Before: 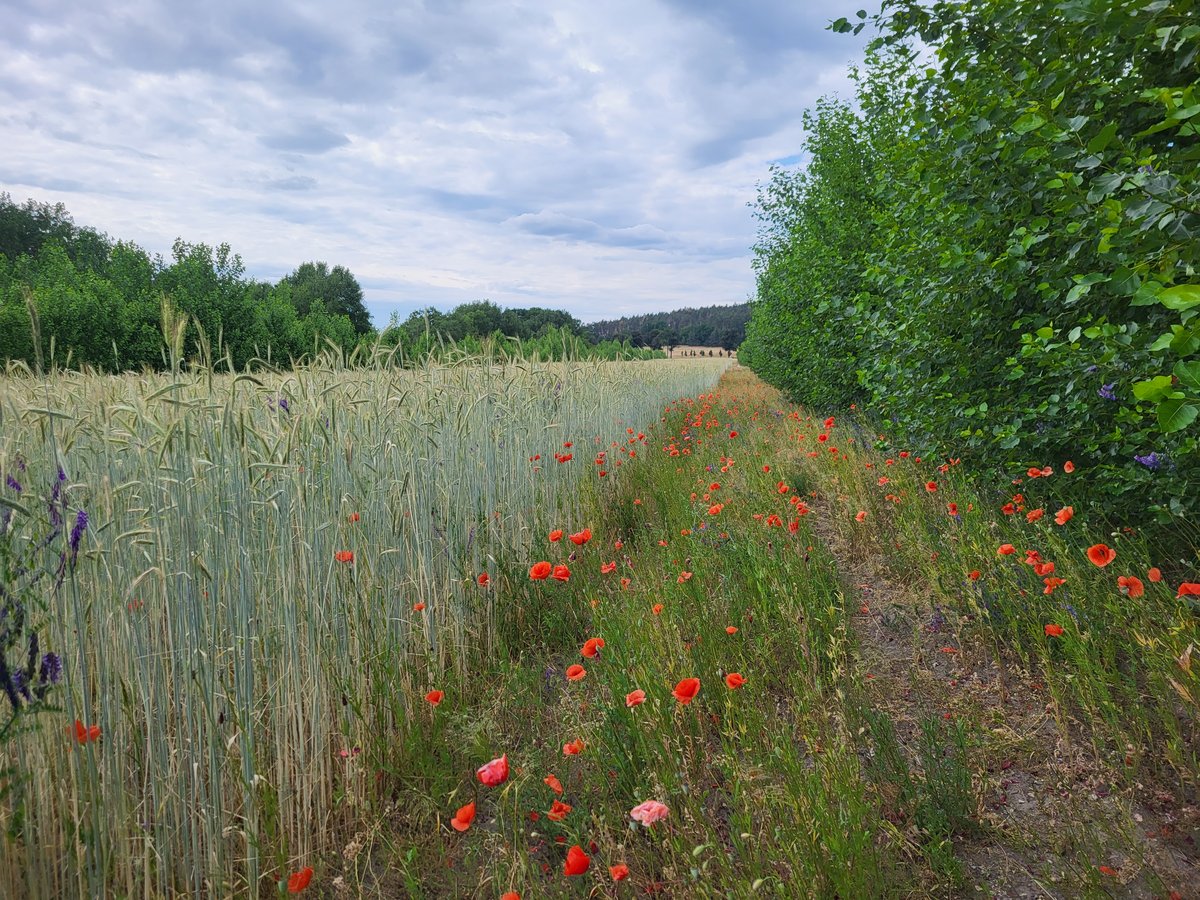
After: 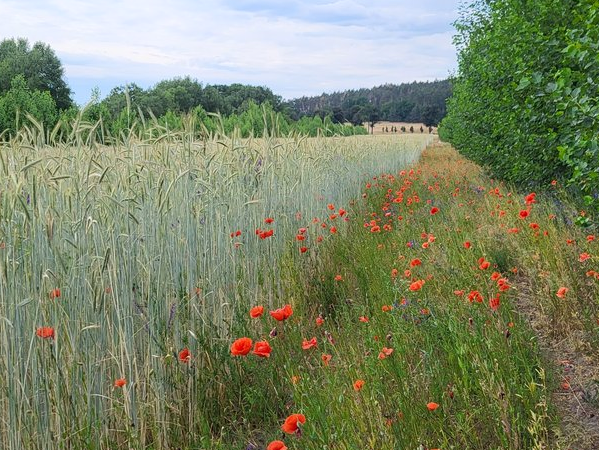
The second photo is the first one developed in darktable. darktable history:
crop: left 25%, top 25%, right 25%, bottom 25%
exposure: exposure 0.131 EV, compensate highlight preservation false
shadows and highlights: shadows -40.15, highlights 62.88, soften with gaussian
tone equalizer: on, module defaults
